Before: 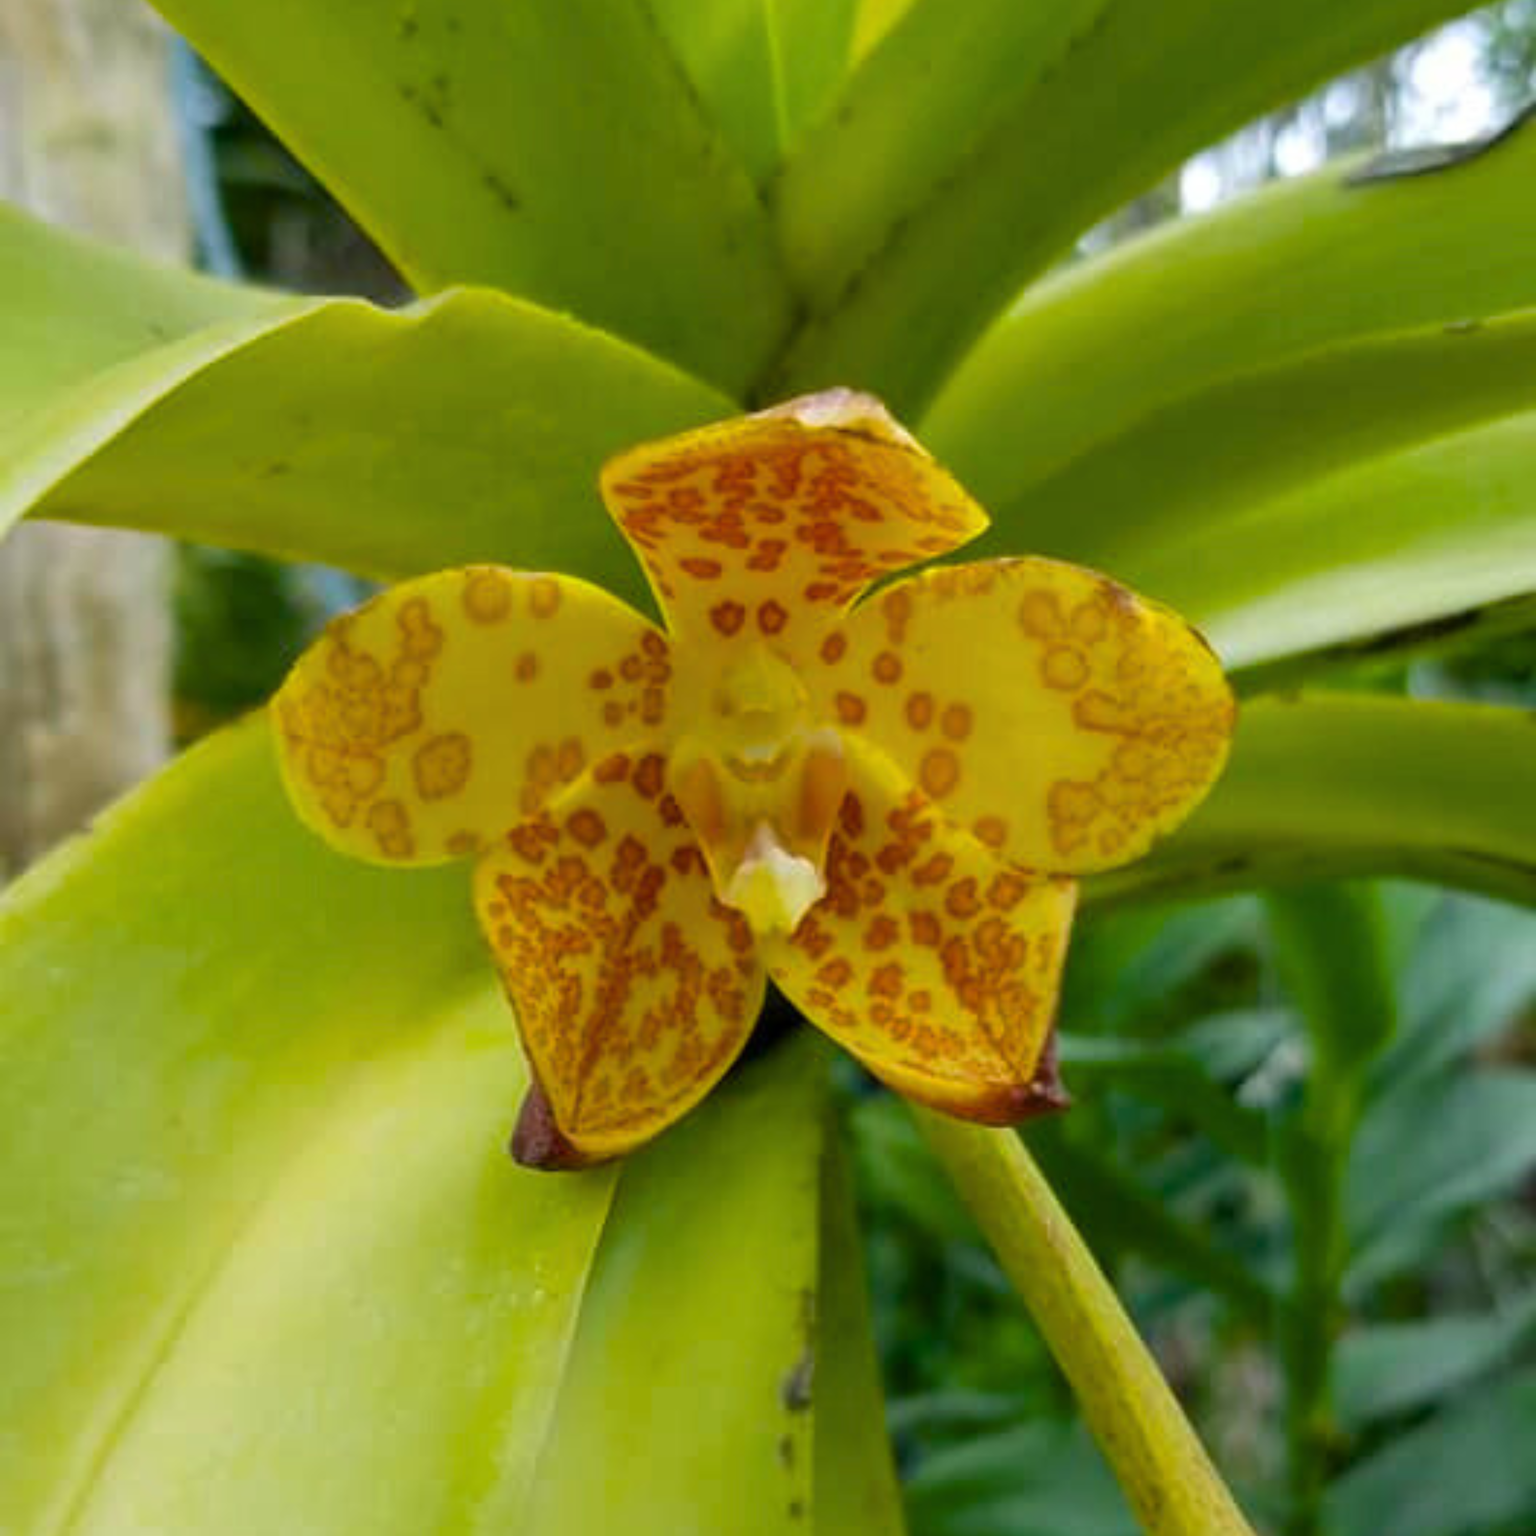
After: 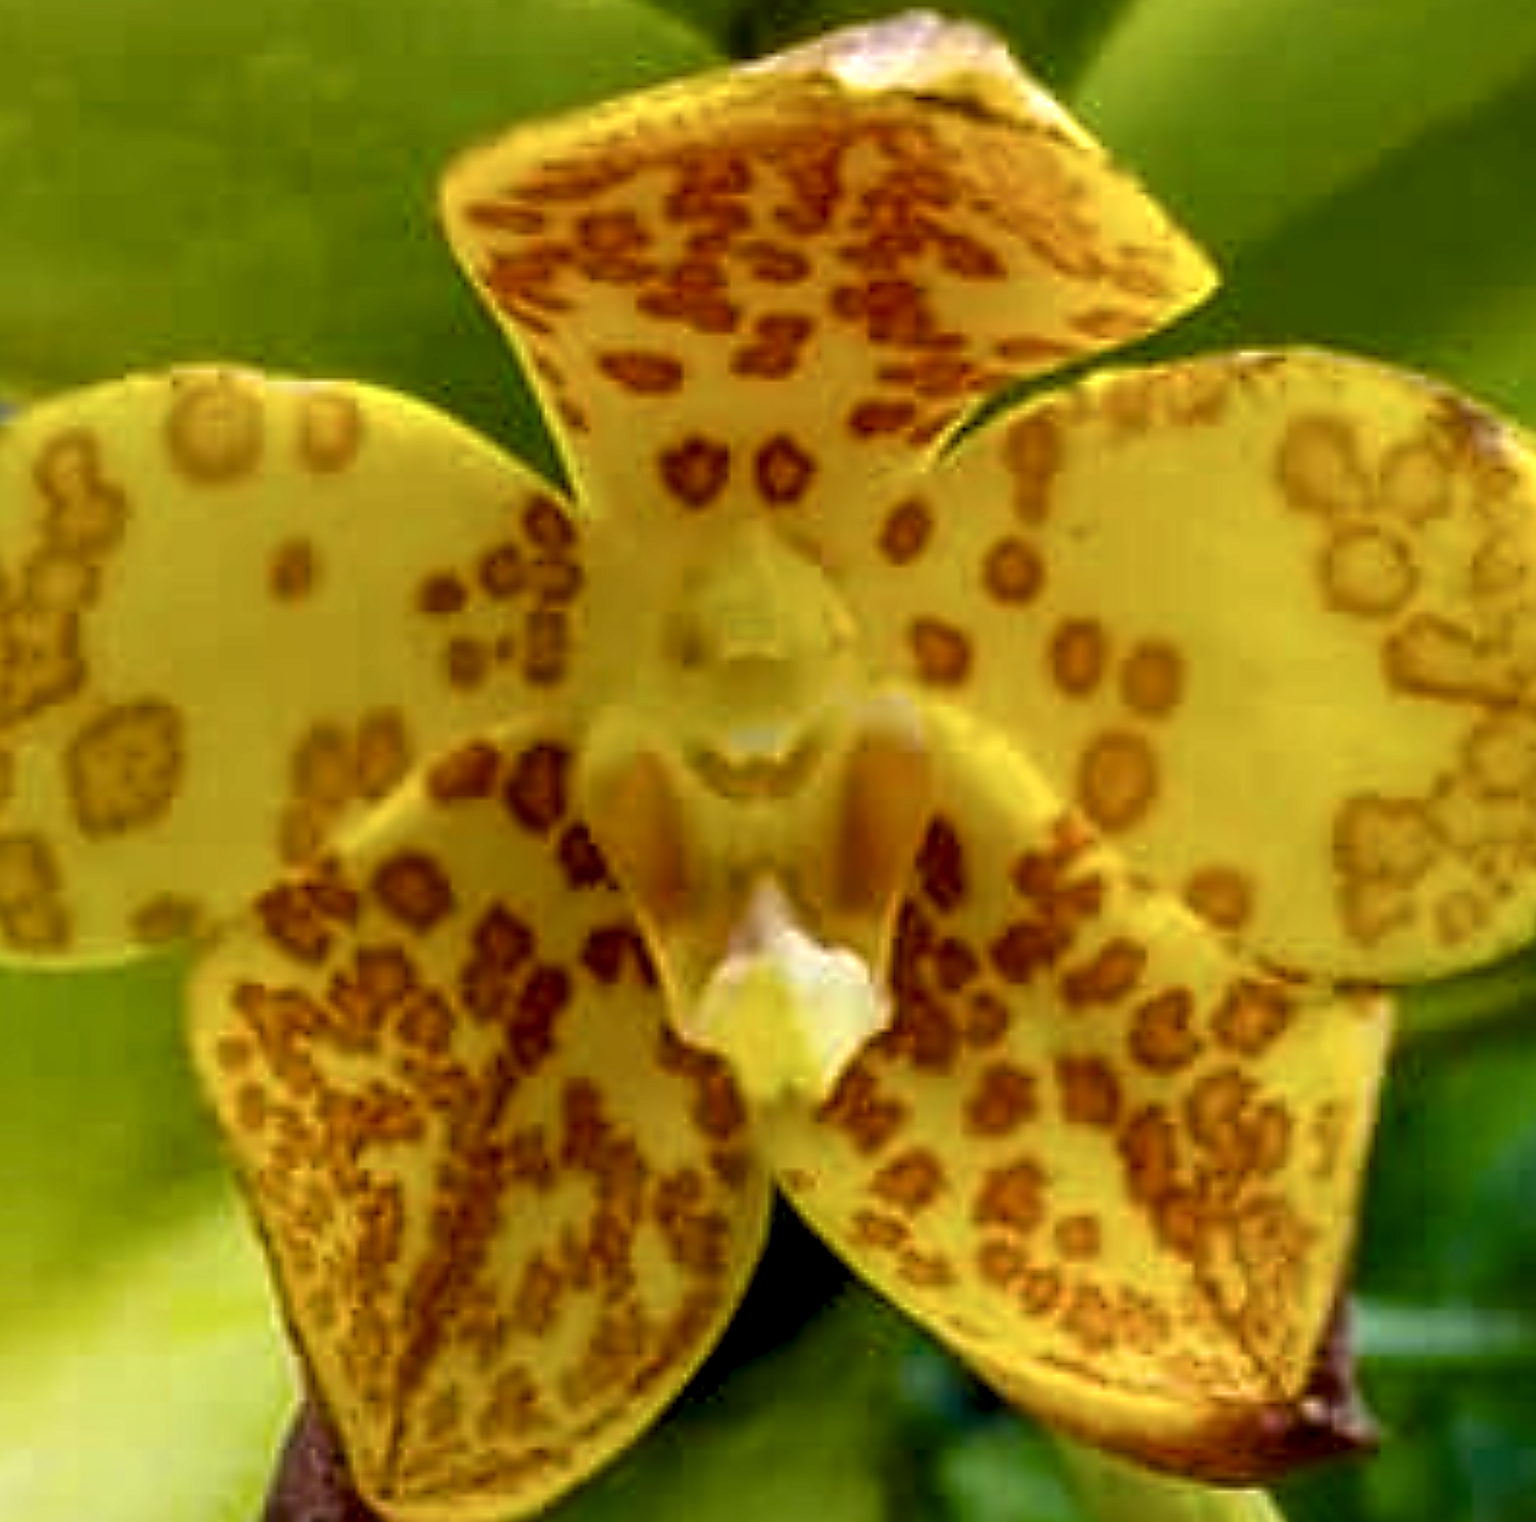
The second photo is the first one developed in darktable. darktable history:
sharpen: radius 1.726, amount 1.297
crop: left 24.736%, top 24.868%, right 25.153%, bottom 25.466%
local contrast: highlights 77%, shadows 56%, detail 175%, midtone range 0.431
